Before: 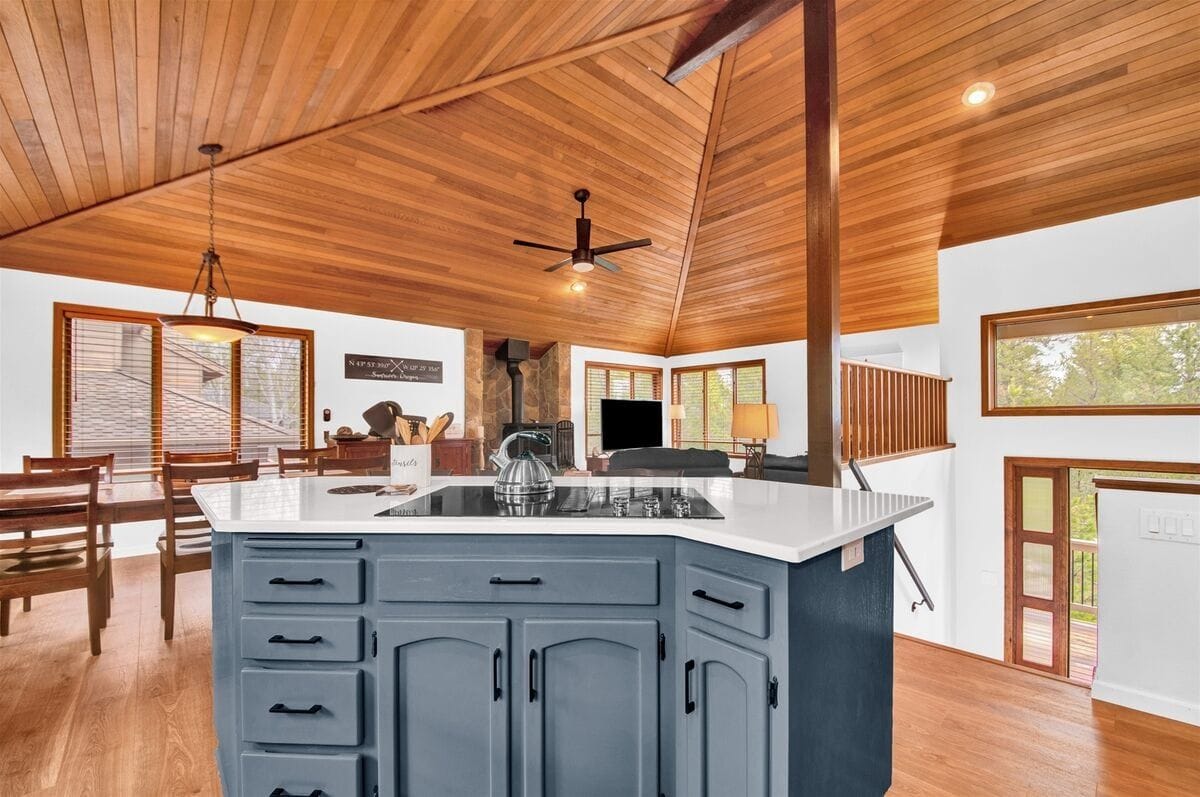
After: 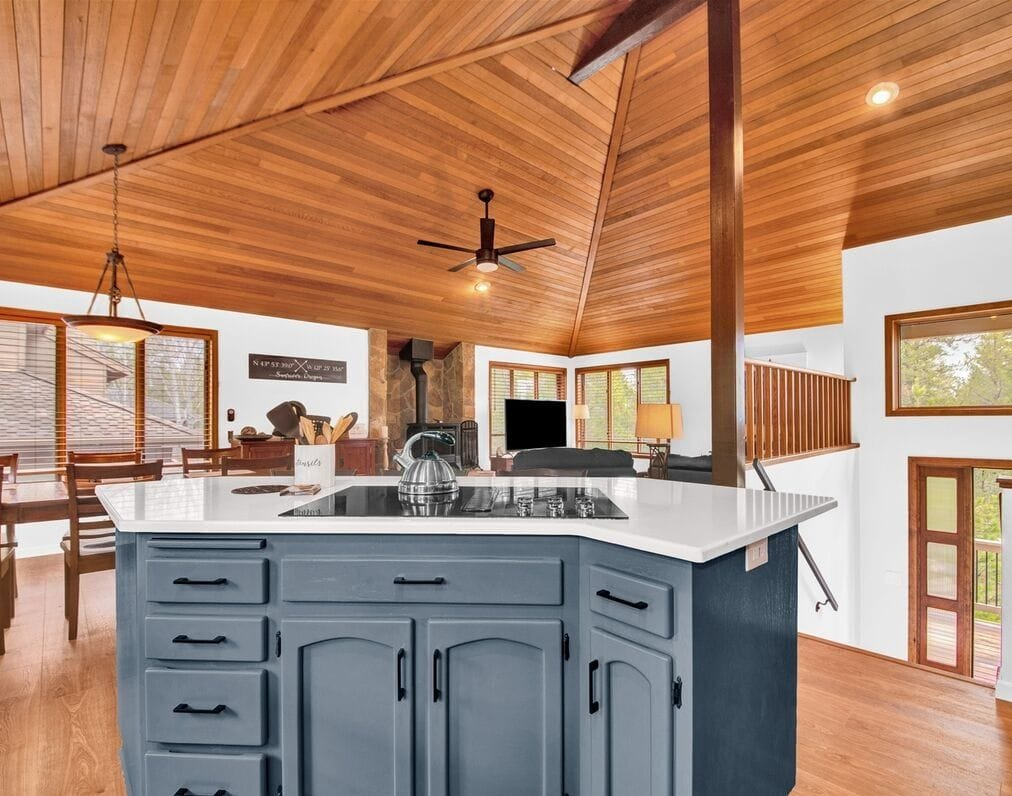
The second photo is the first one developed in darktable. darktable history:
crop: left 8.07%, right 7.53%
